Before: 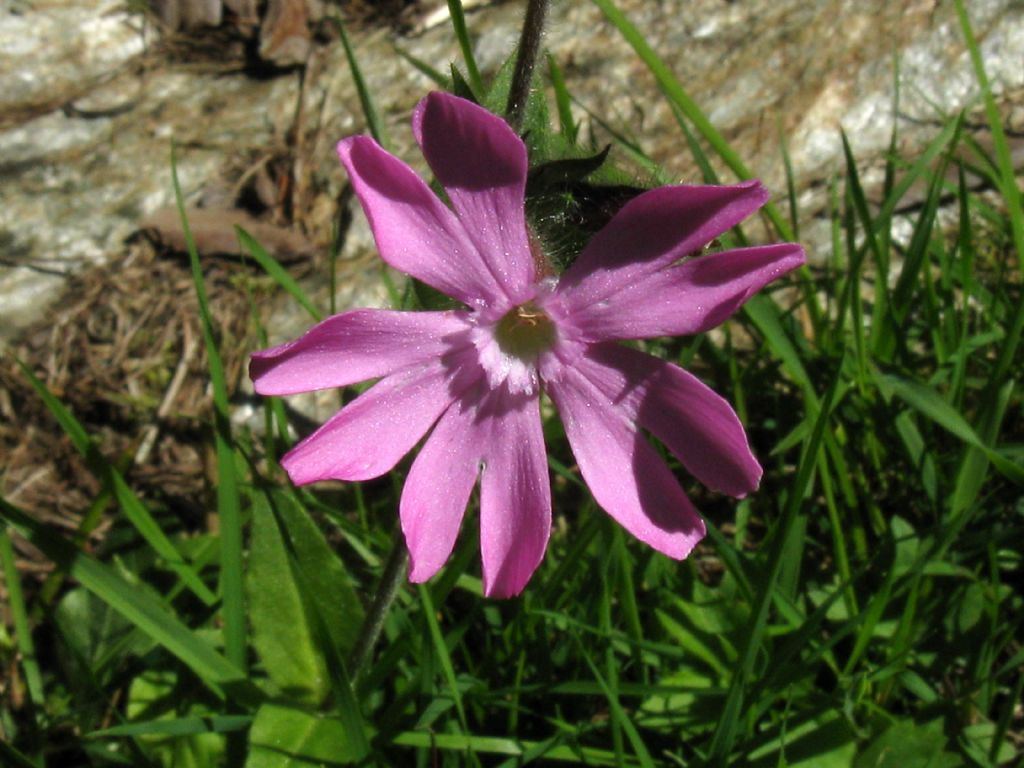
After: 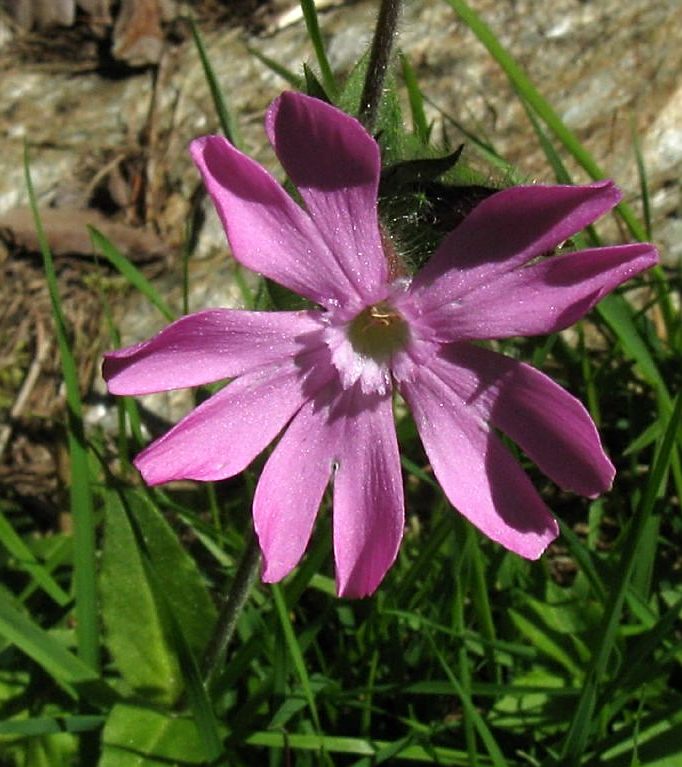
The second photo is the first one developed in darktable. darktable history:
crop and rotate: left 14.398%, right 18.963%
sharpen: on, module defaults
